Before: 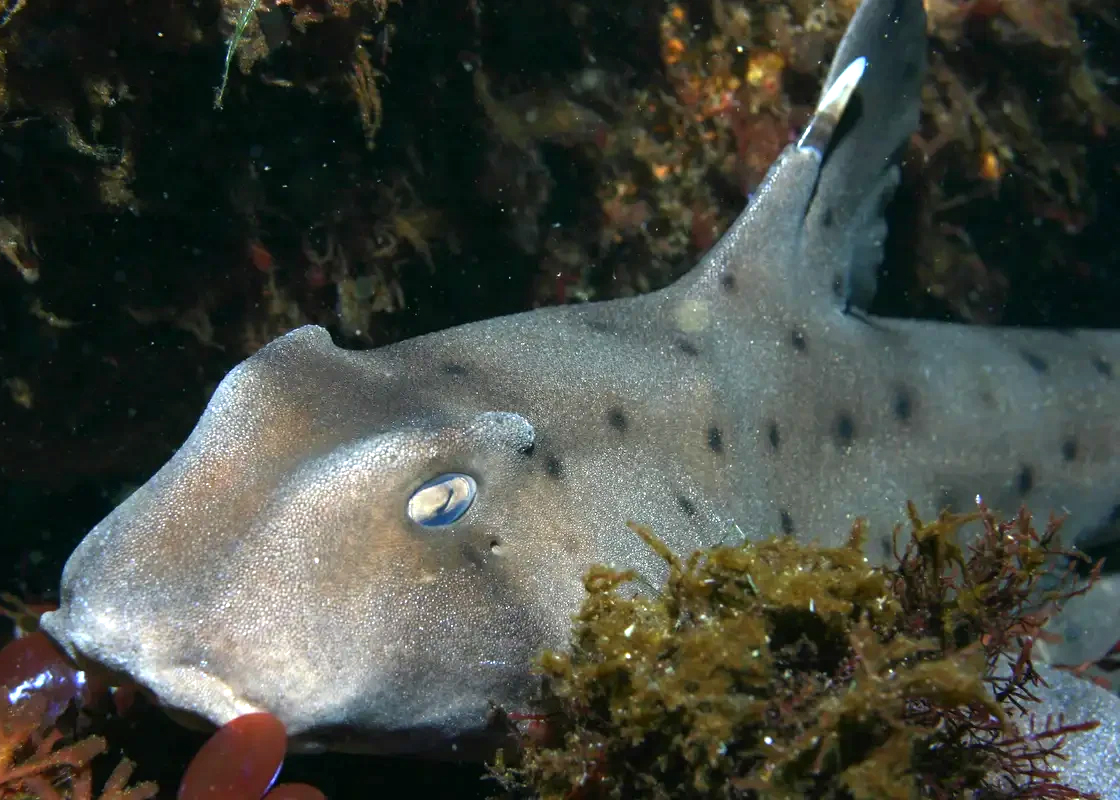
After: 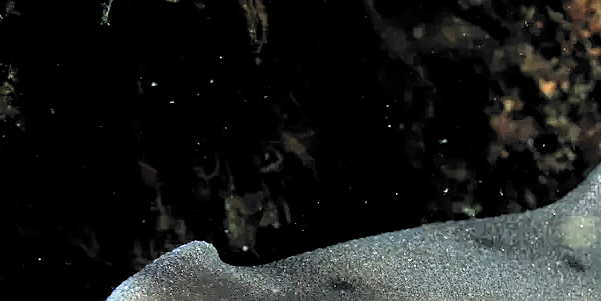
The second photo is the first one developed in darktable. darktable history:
local contrast: highlights 103%, shadows 98%, detail 119%, midtone range 0.2
sharpen: on, module defaults
color zones: curves: ch0 [(0, 0.5) (0.143, 0.52) (0.286, 0.5) (0.429, 0.5) (0.571, 0.5) (0.714, 0.5) (0.857, 0.5) (1, 0.5)]; ch1 [(0, 0.489) (0.155, 0.45) (0.286, 0.466) (0.429, 0.5) (0.571, 0.5) (0.714, 0.5) (0.857, 0.5) (1, 0.489)]
filmic rgb: black relative exposure -5.14 EV, white relative exposure 3.51 EV, hardness 3.18, contrast 1.202, highlights saturation mix -49.34%, color science v6 (2022)
crop: left 10.105%, top 10.565%, right 36.234%, bottom 51.763%
